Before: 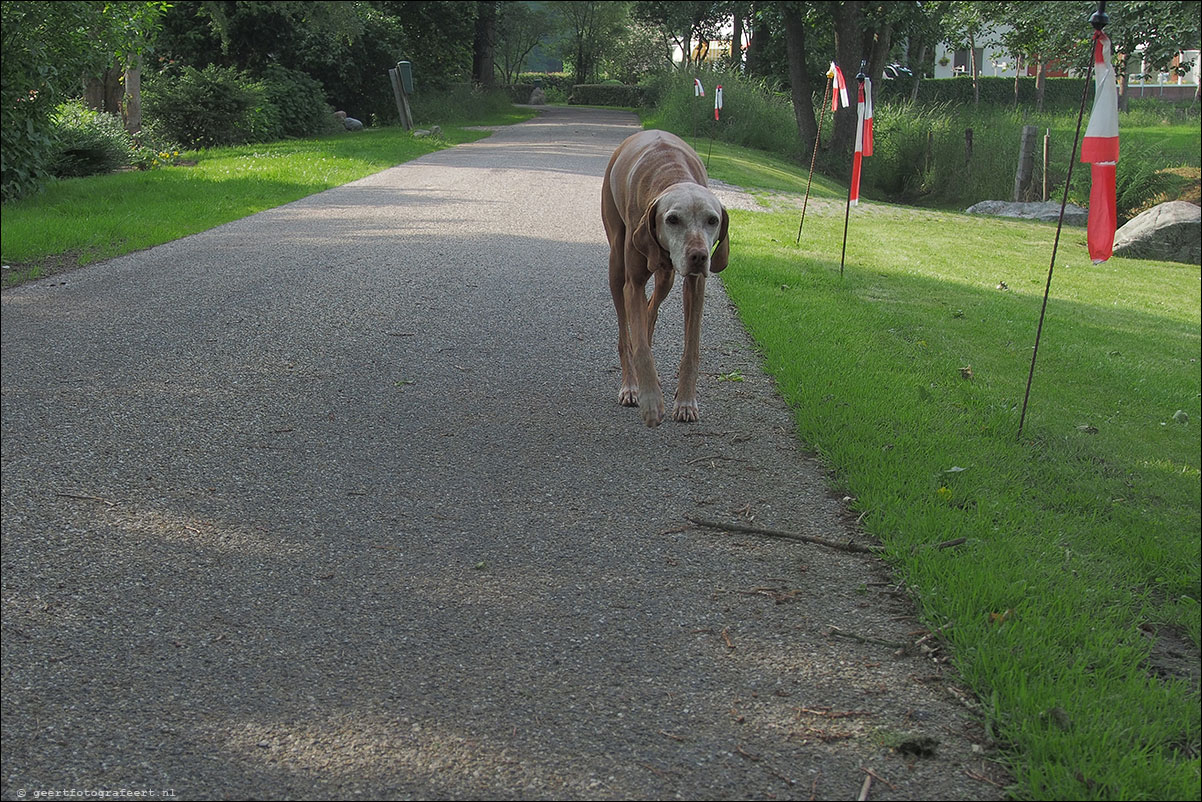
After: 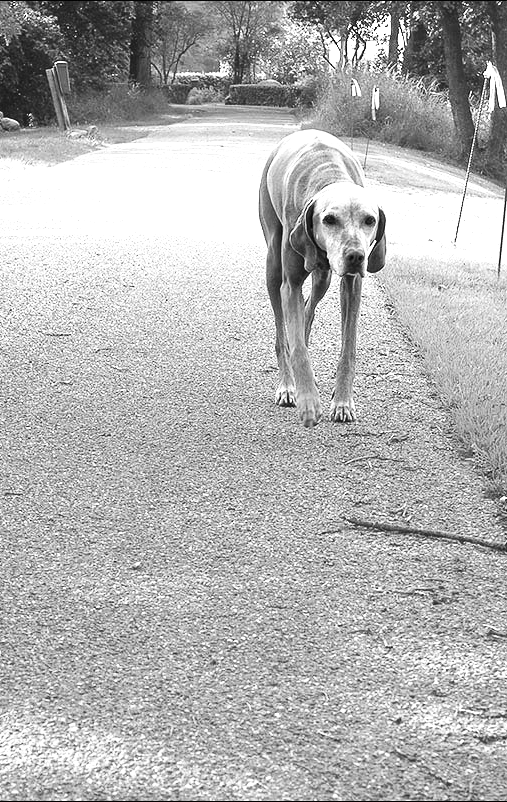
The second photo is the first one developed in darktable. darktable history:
crop: left 28.583%, right 29.231%
exposure: black level correction 0, exposure 2 EV, compensate highlight preservation false
monochrome: on, module defaults
contrast brightness saturation: contrast 0.2, brightness -0.11, saturation 0.1
